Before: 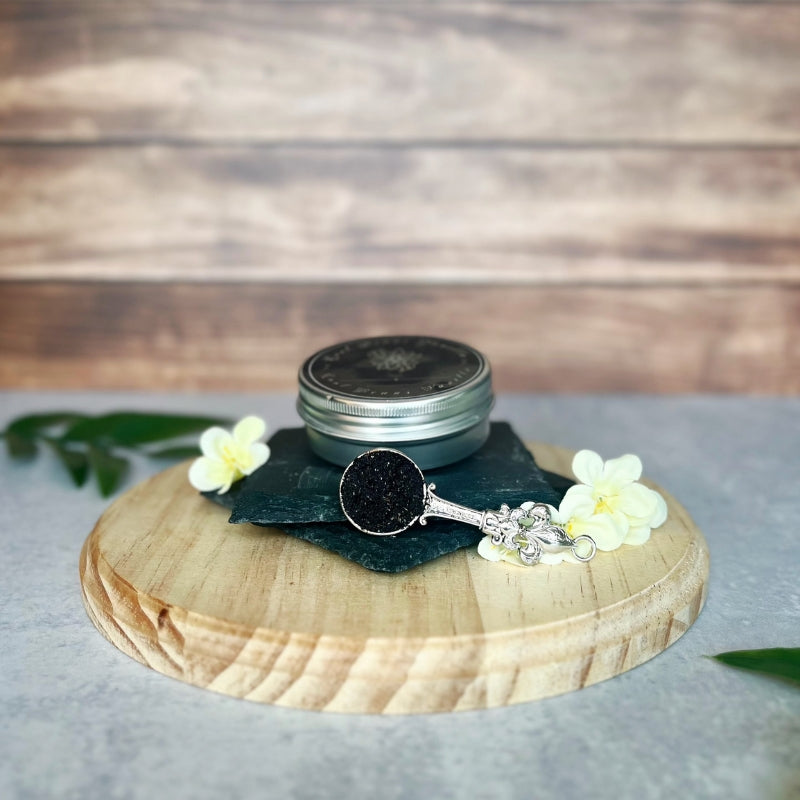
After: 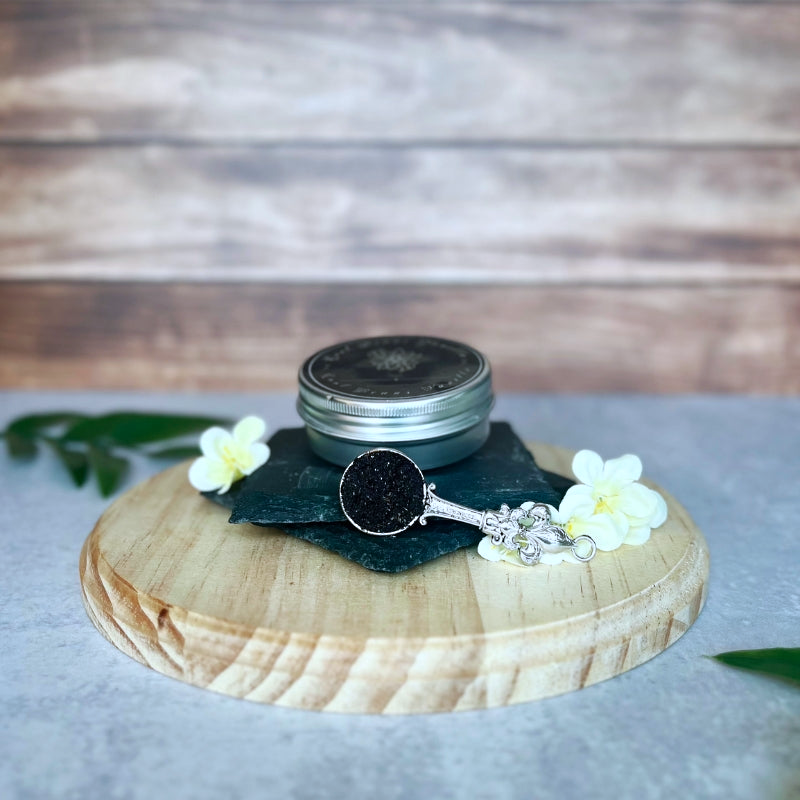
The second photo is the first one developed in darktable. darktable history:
sharpen: radius 2.887, amount 0.851, threshold 47.212
color calibration: x 0.372, y 0.387, temperature 4286.13 K
